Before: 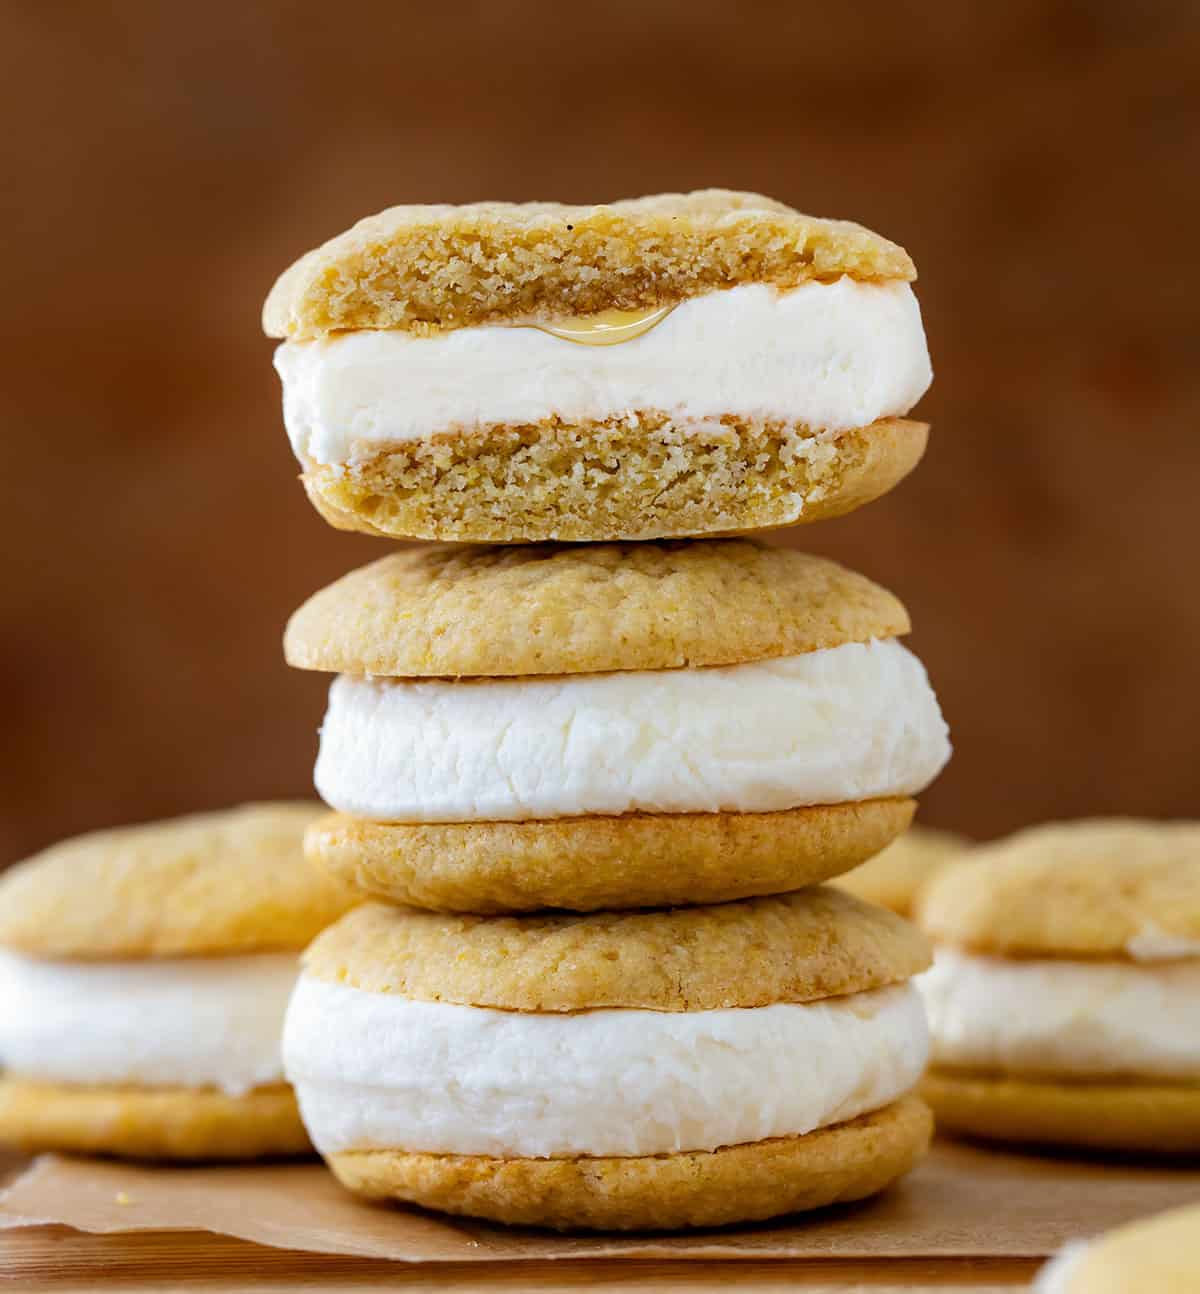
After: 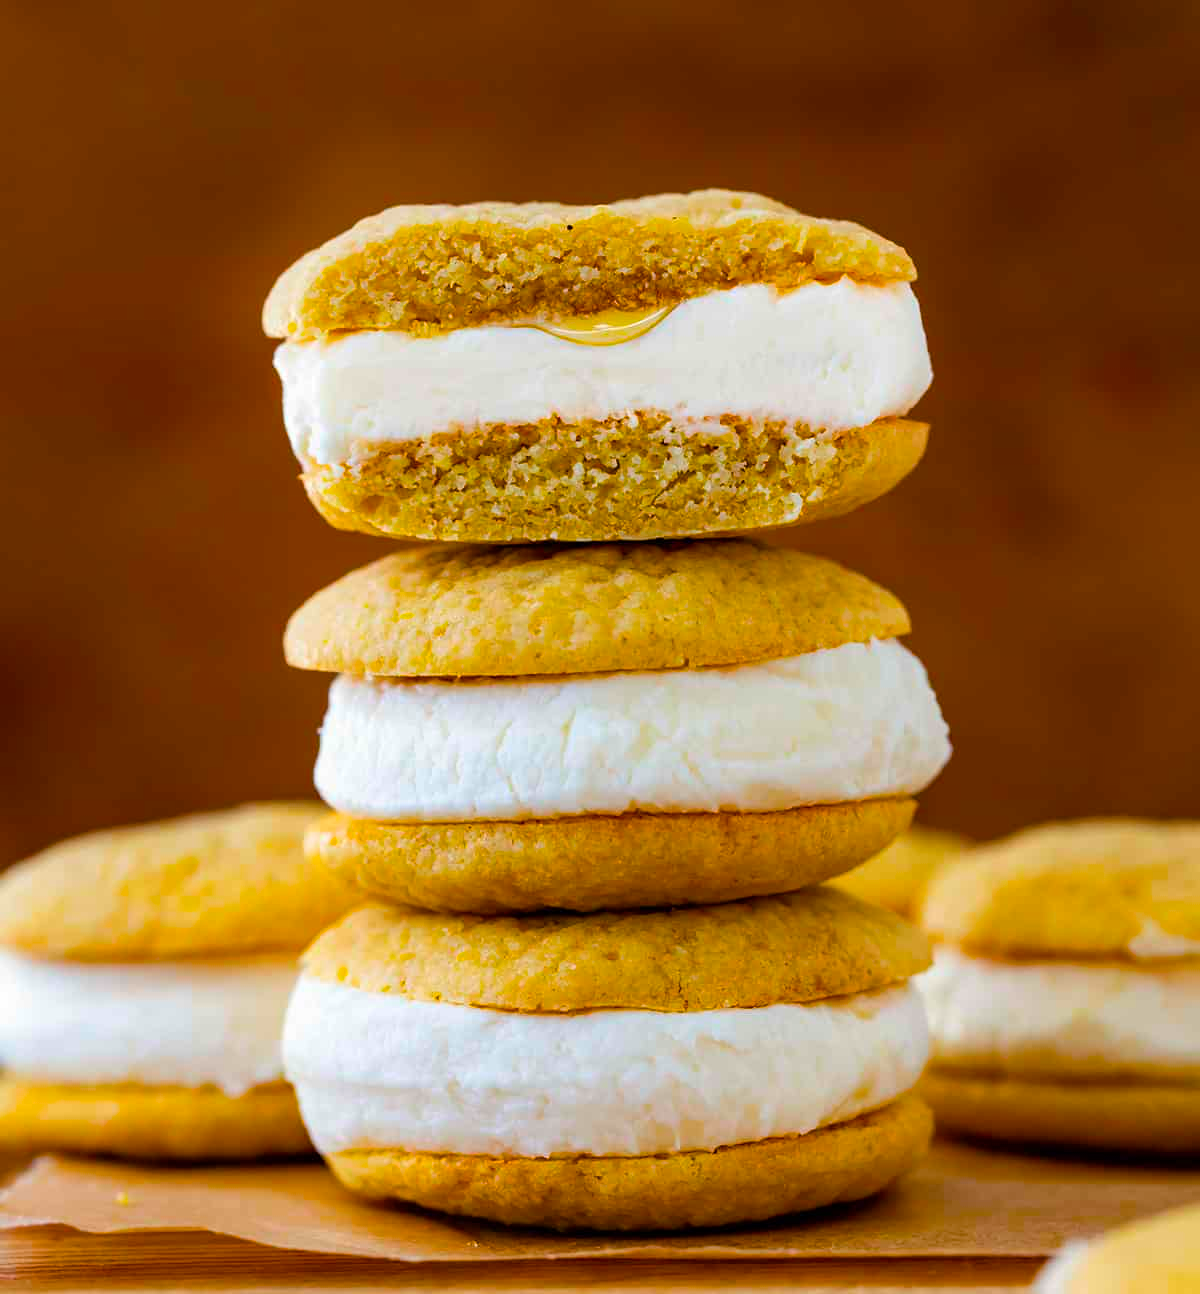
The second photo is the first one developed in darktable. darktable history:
white balance: red 1, blue 1
color balance rgb: linear chroma grading › global chroma 15%, perceptual saturation grading › global saturation 30%
